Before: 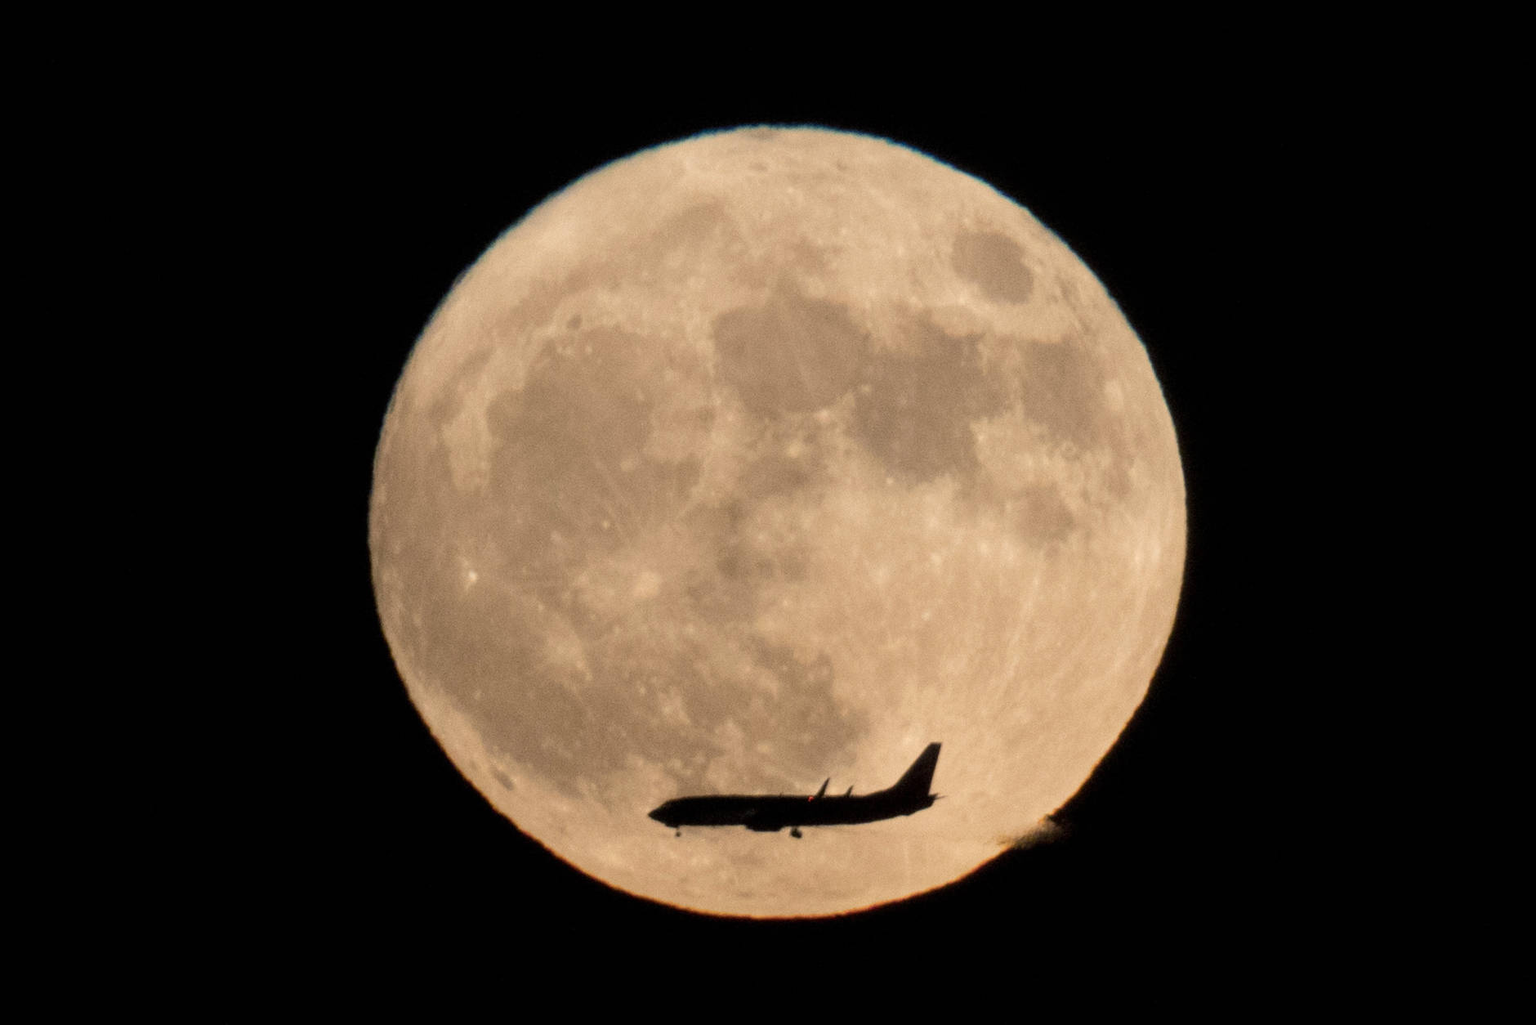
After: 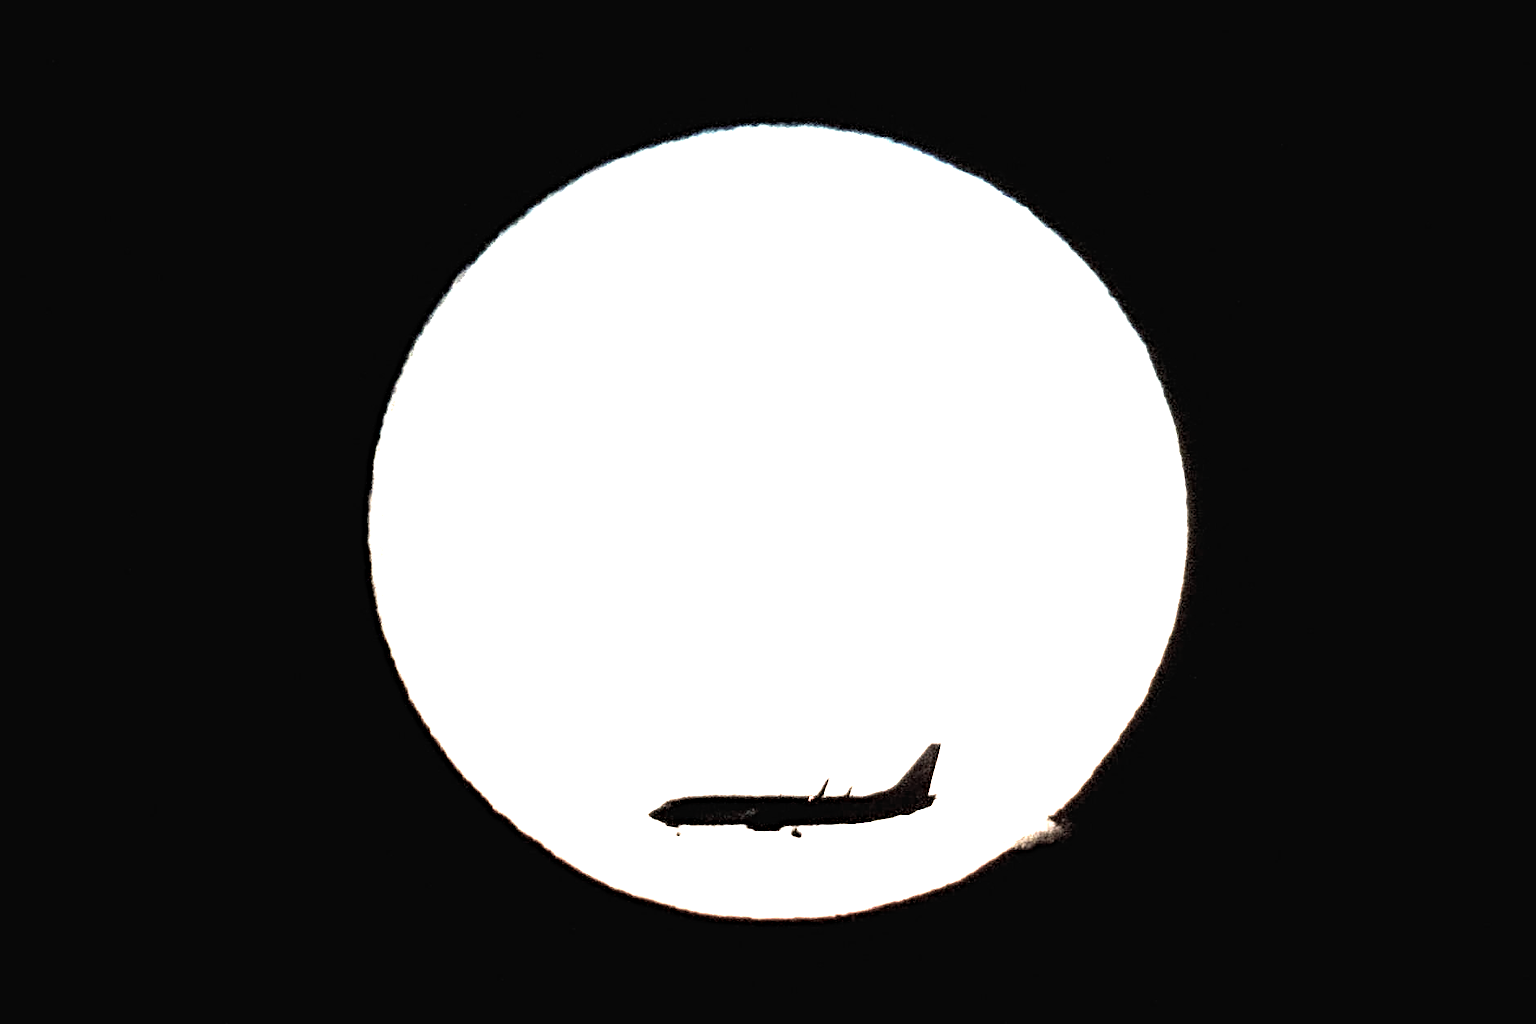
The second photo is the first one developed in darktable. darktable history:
color correction: saturation 0.3
sharpen: radius 4
exposure: black level correction 0, exposure 0.877 EV, compensate exposure bias true, compensate highlight preservation false
